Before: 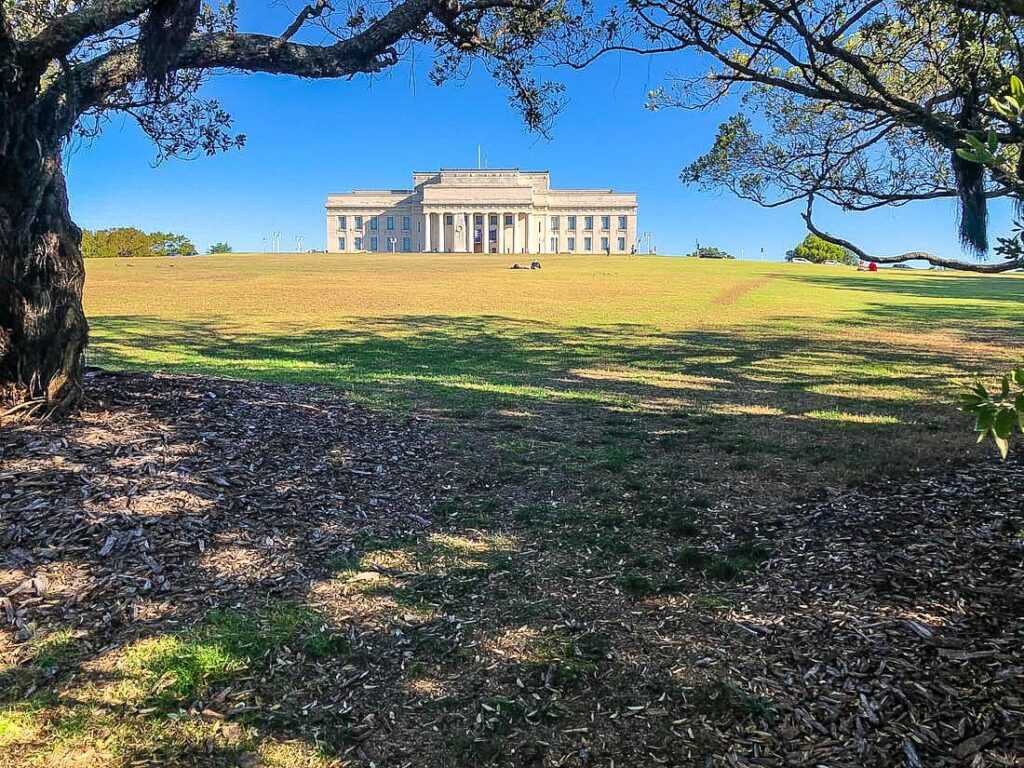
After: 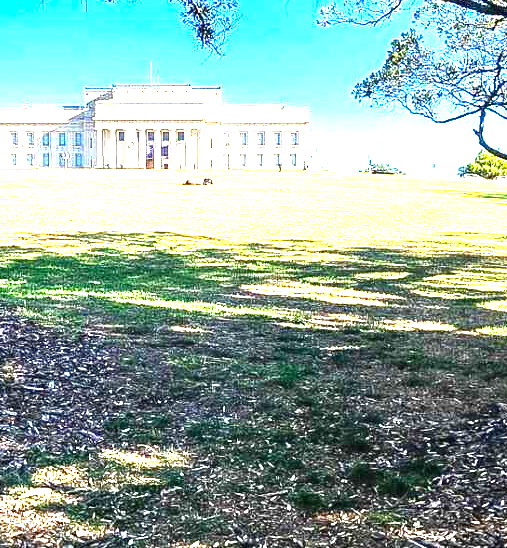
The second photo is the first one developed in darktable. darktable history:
contrast brightness saturation: brightness -0.2, saturation 0.08
exposure: exposure 2 EV, compensate exposure bias true, compensate highlight preservation false
crop: left 32.075%, top 10.976%, right 18.355%, bottom 17.596%
